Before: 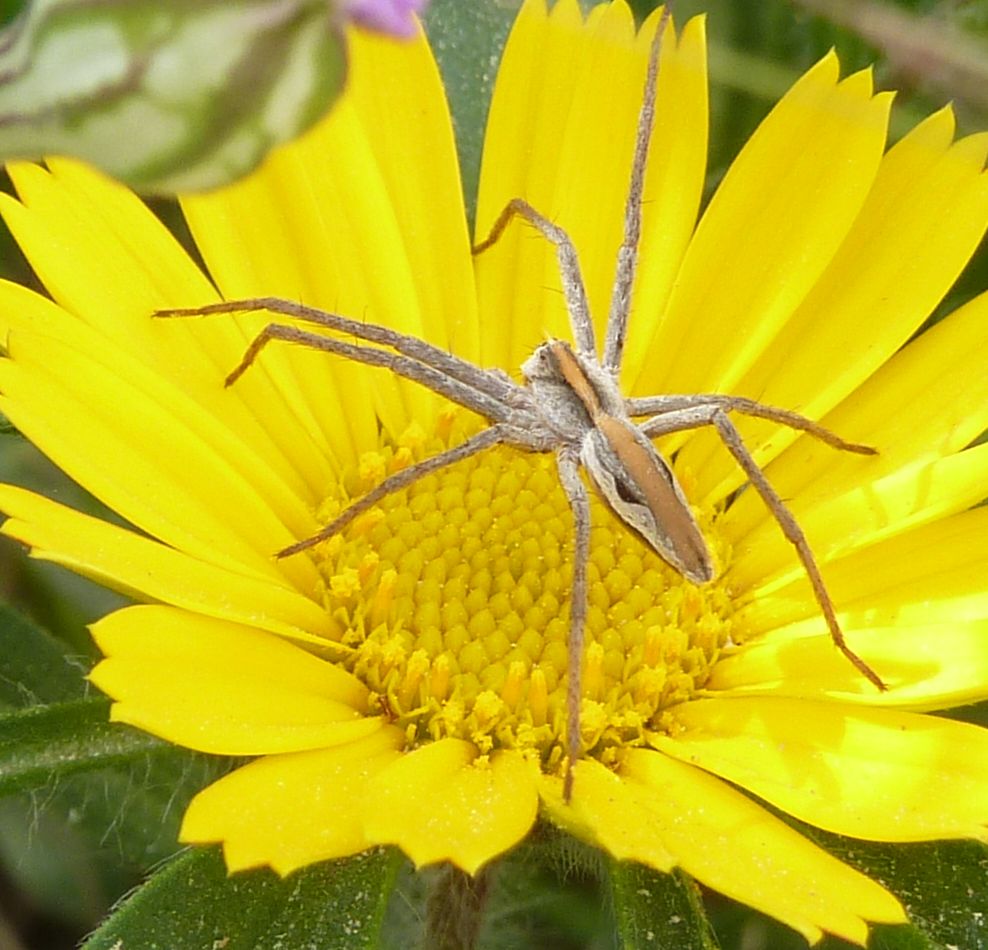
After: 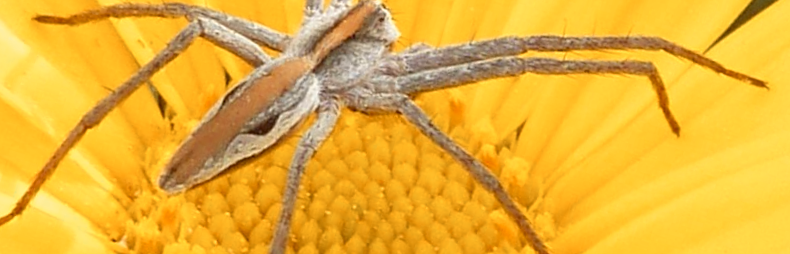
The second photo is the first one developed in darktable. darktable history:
color zones: curves: ch0 [(0, 0.363) (0.128, 0.373) (0.25, 0.5) (0.402, 0.407) (0.521, 0.525) (0.63, 0.559) (0.729, 0.662) (0.867, 0.471)]; ch1 [(0, 0.515) (0.136, 0.618) (0.25, 0.5) (0.378, 0) (0.516, 0) (0.622, 0.593) (0.737, 0.819) (0.87, 0.593)]; ch2 [(0, 0.529) (0.128, 0.471) (0.282, 0.451) (0.386, 0.662) (0.516, 0.525) (0.633, 0.554) (0.75, 0.62) (0.875, 0.441)]
crop and rotate: angle 16.12°, top 30.835%, bottom 35.653%
